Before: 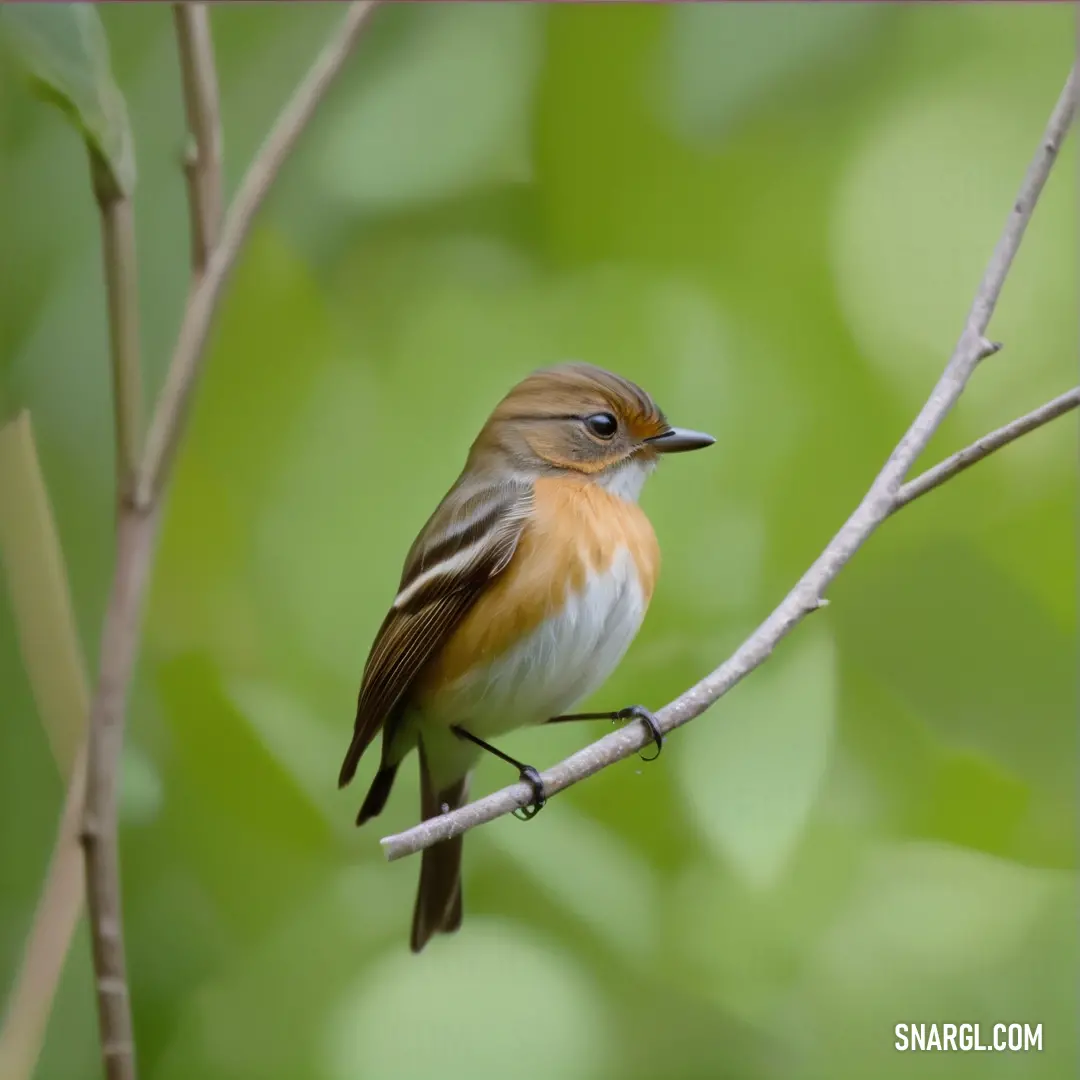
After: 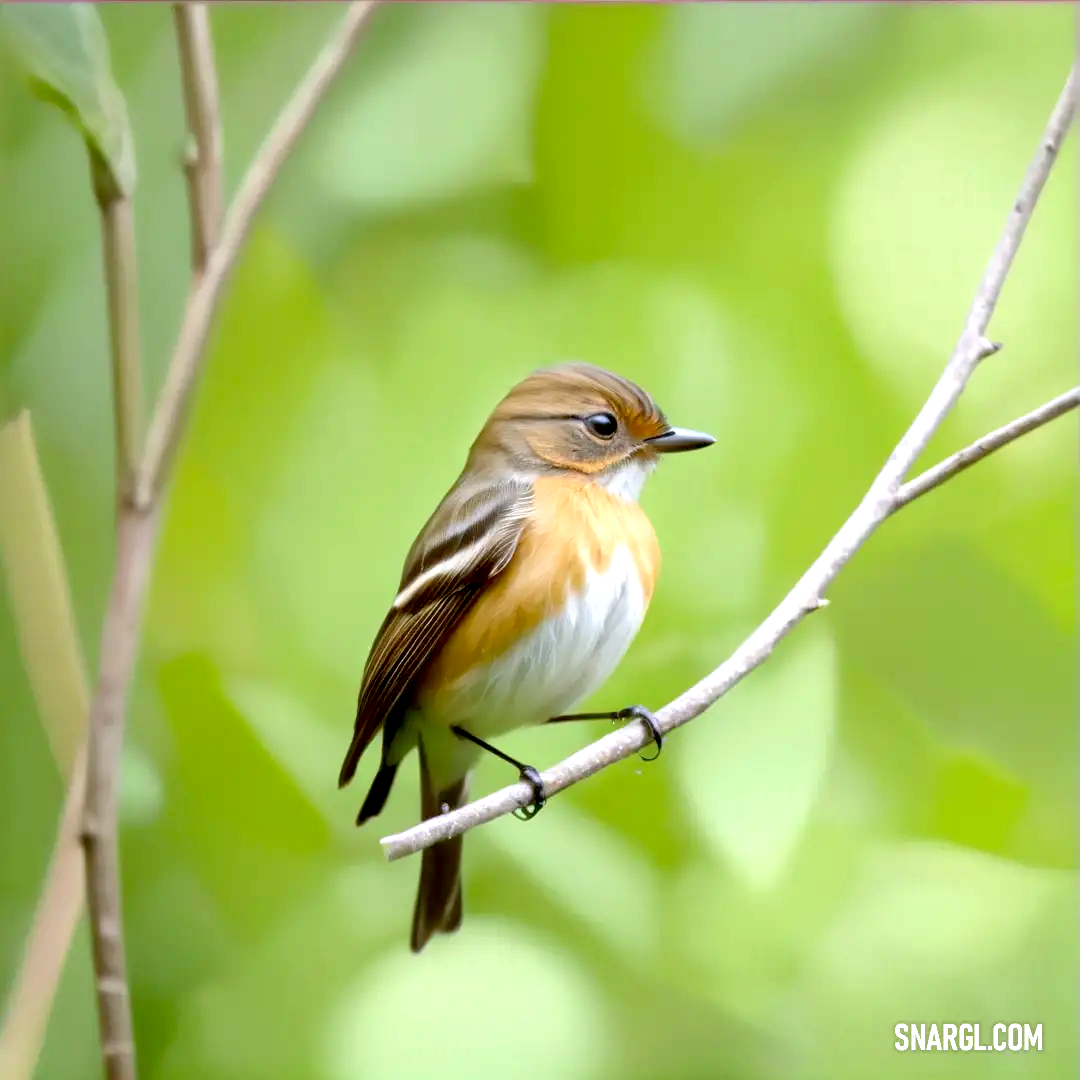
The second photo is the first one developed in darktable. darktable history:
exposure: black level correction 0.008, exposure 0.976 EV, compensate exposure bias true, compensate highlight preservation false
